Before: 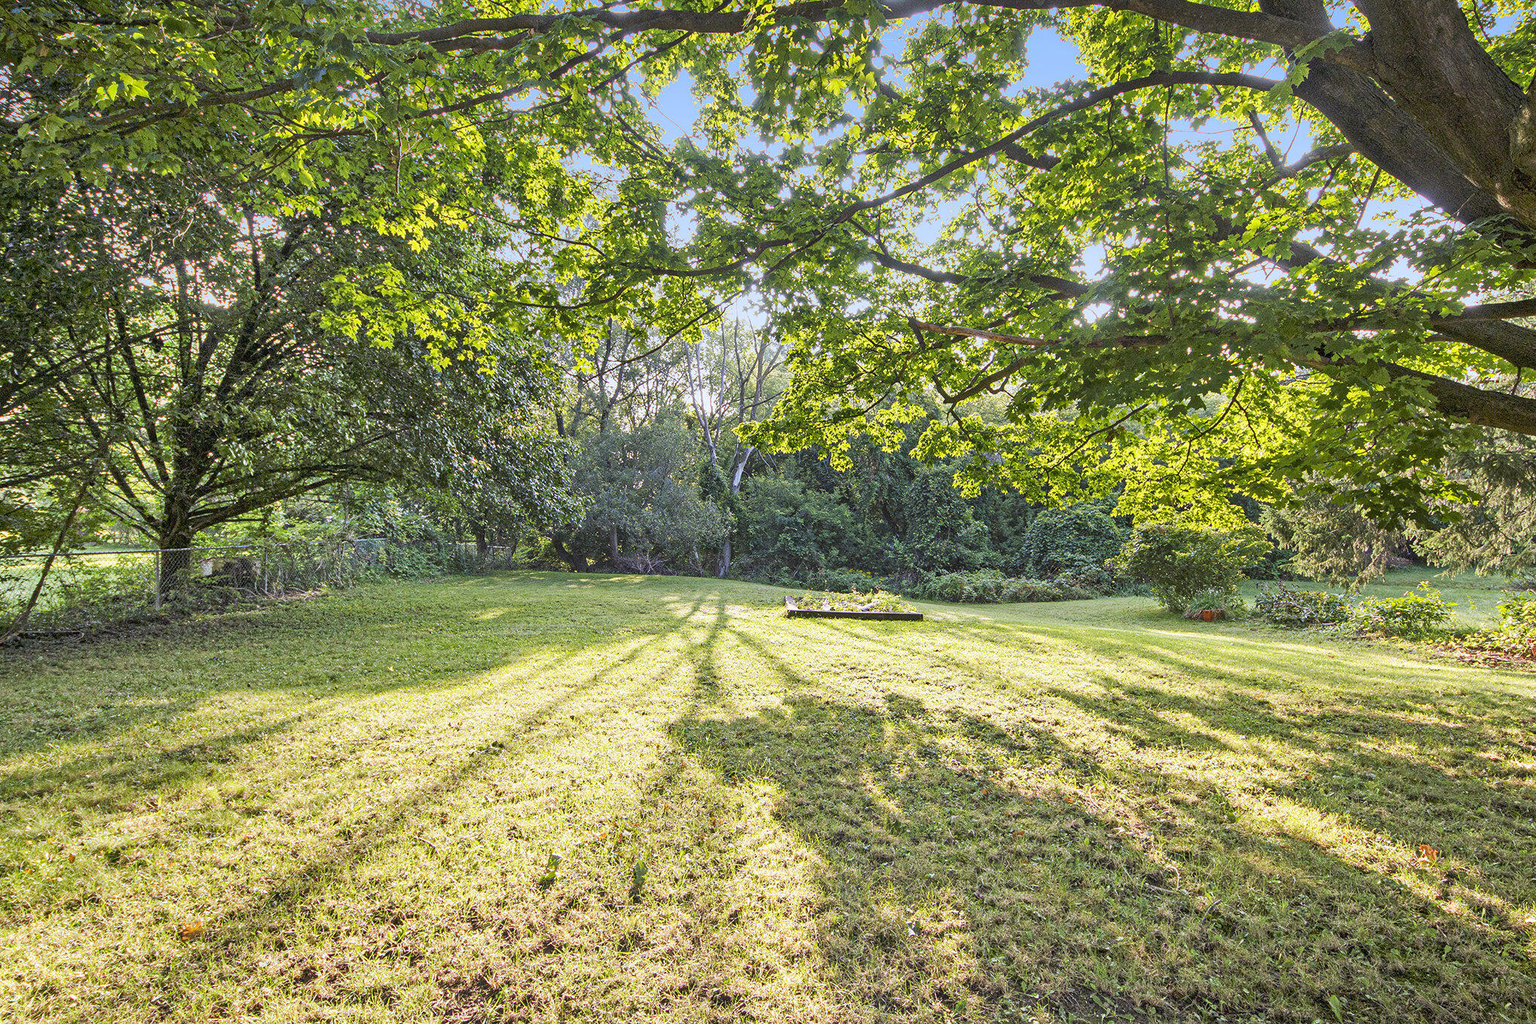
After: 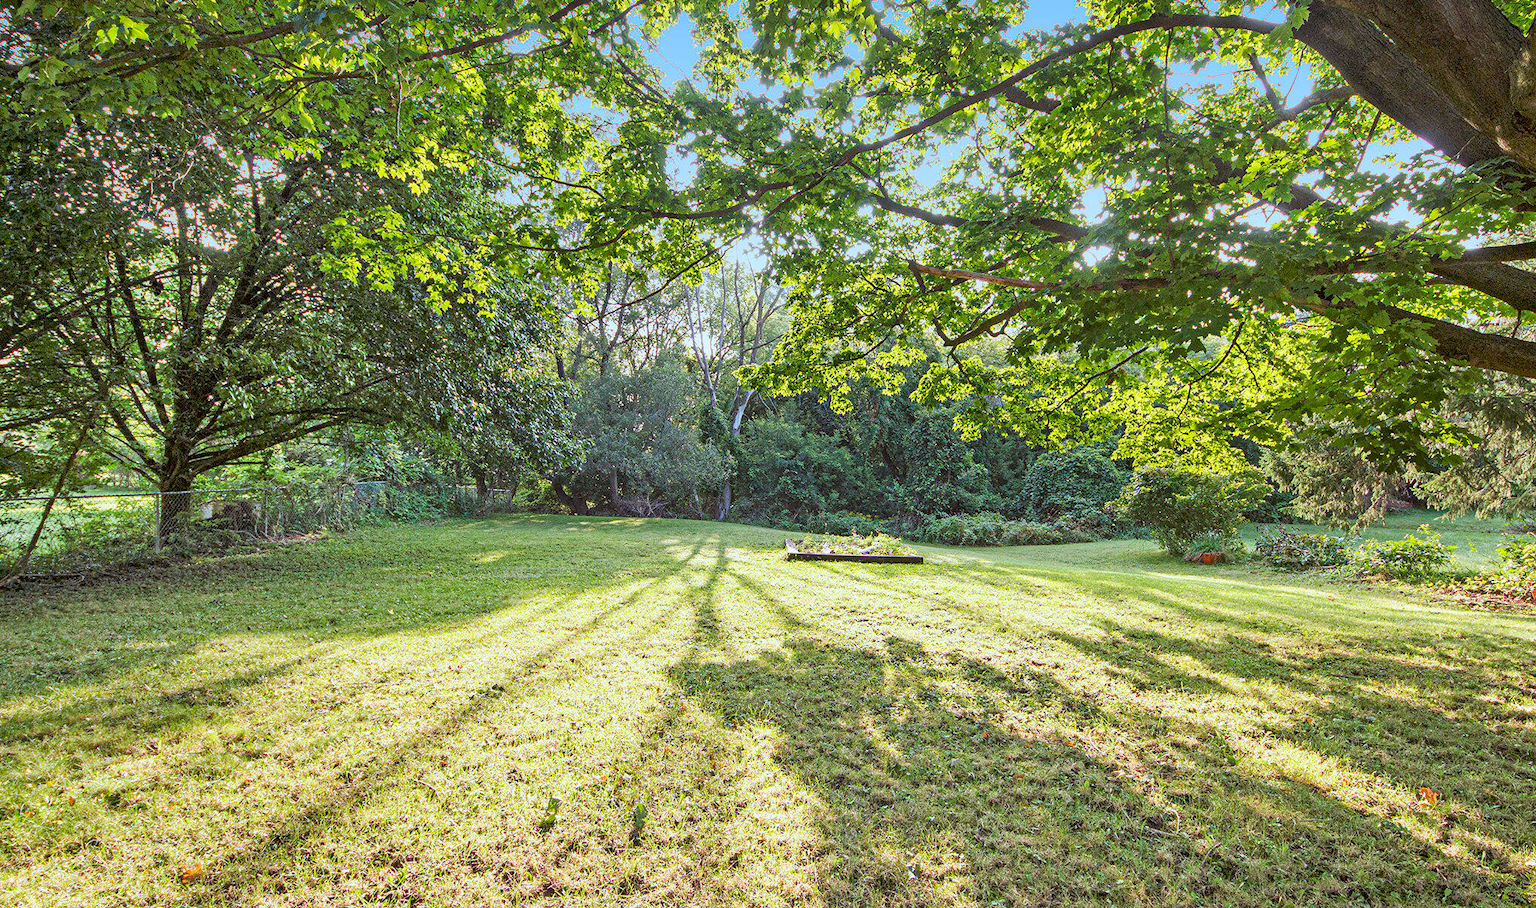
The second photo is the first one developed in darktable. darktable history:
crop and rotate: top 5.609%, bottom 5.609%
color correction: highlights a* -4.98, highlights b* -3.76, shadows a* 3.83, shadows b* 4.08
